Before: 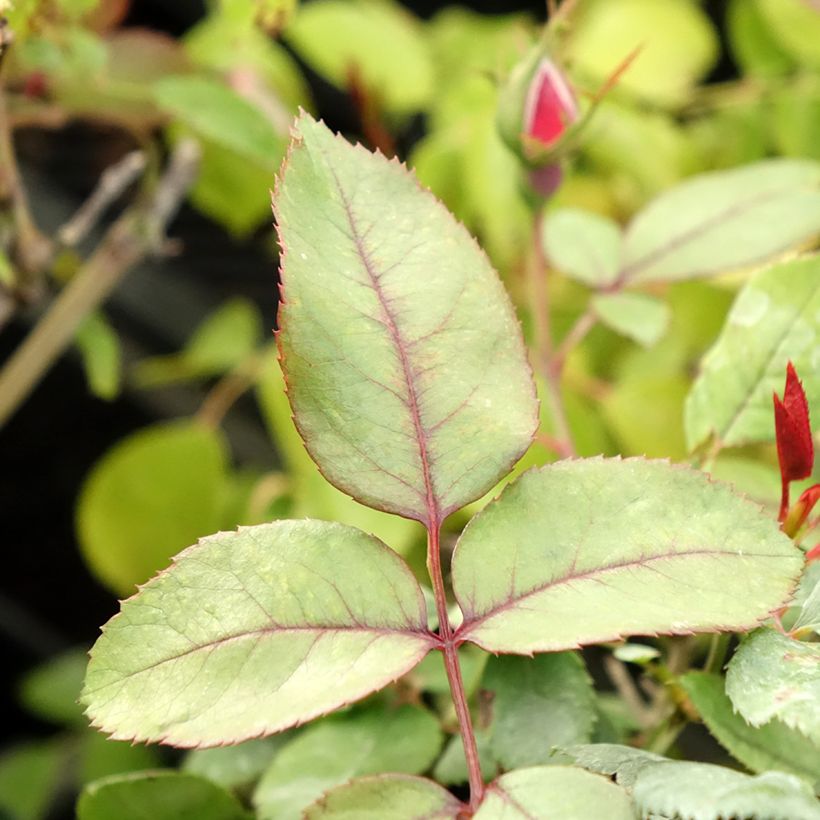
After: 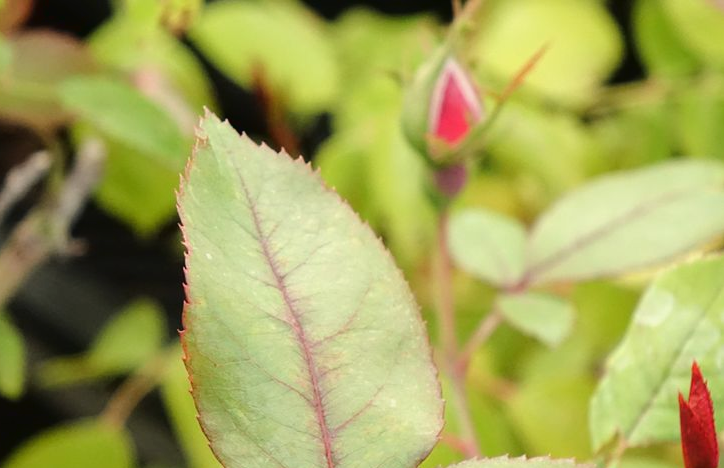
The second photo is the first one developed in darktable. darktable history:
tone curve: curves: ch0 [(0, 0.021) (0.049, 0.044) (0.157, 0.131) (0.365, 0.359) (0.499, 0.517) (0.675, 0.667) (0.856, 0.83) (1, 0.969)]; ch1 [(0, 0) (0.302, 0.309) (0.433, 0.443) (0.472, 0.47) (0.502, 0.503) (0.527, 0.516) (0.564, 0.557) (0.614, 0.645) (0.677, 0.722) (0.859, 0.889) (1, 1)]; ch2 [(0, 0) (0.33, 0.301) (0.447, 0.44) (0.487, 0.496) (0.502, 0.501) (0.535, 0.537) (0.565, 0.558) (0.608, 0.624) (1, 1)], color space Lab, linked channels, preserve colors none
crop and rotate: left 11.672%, bottom 42.806%
